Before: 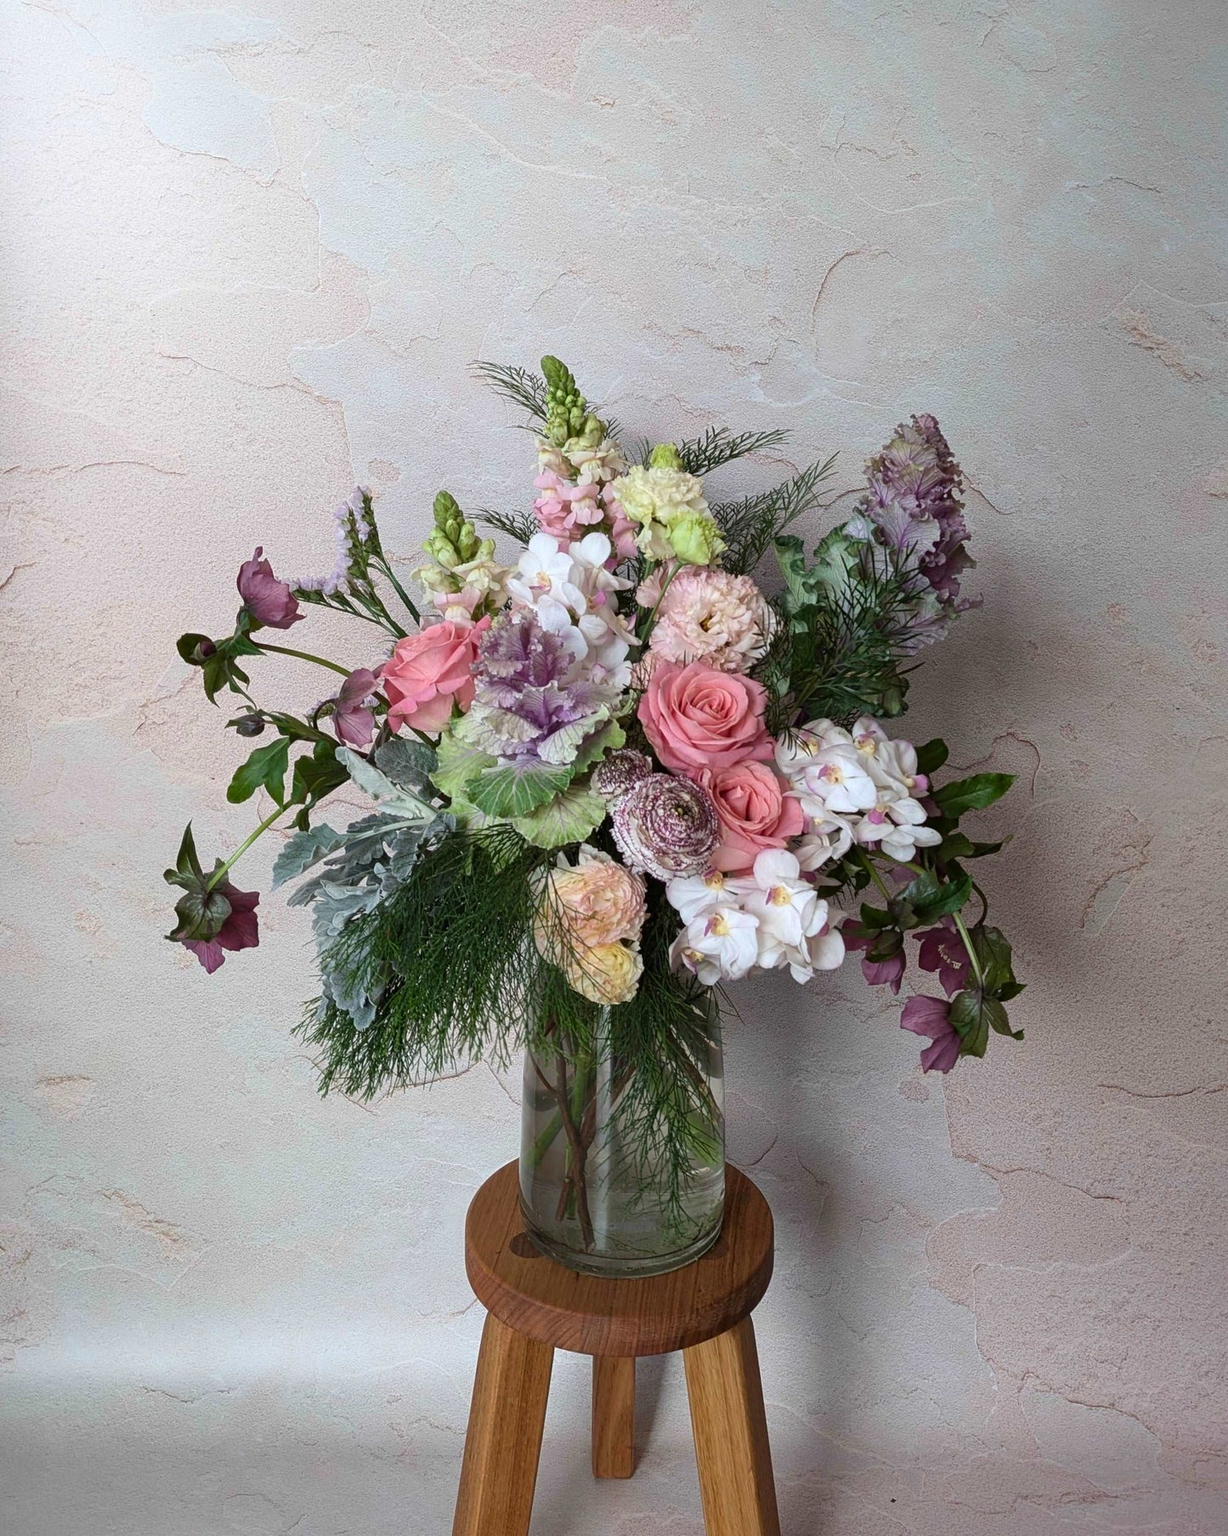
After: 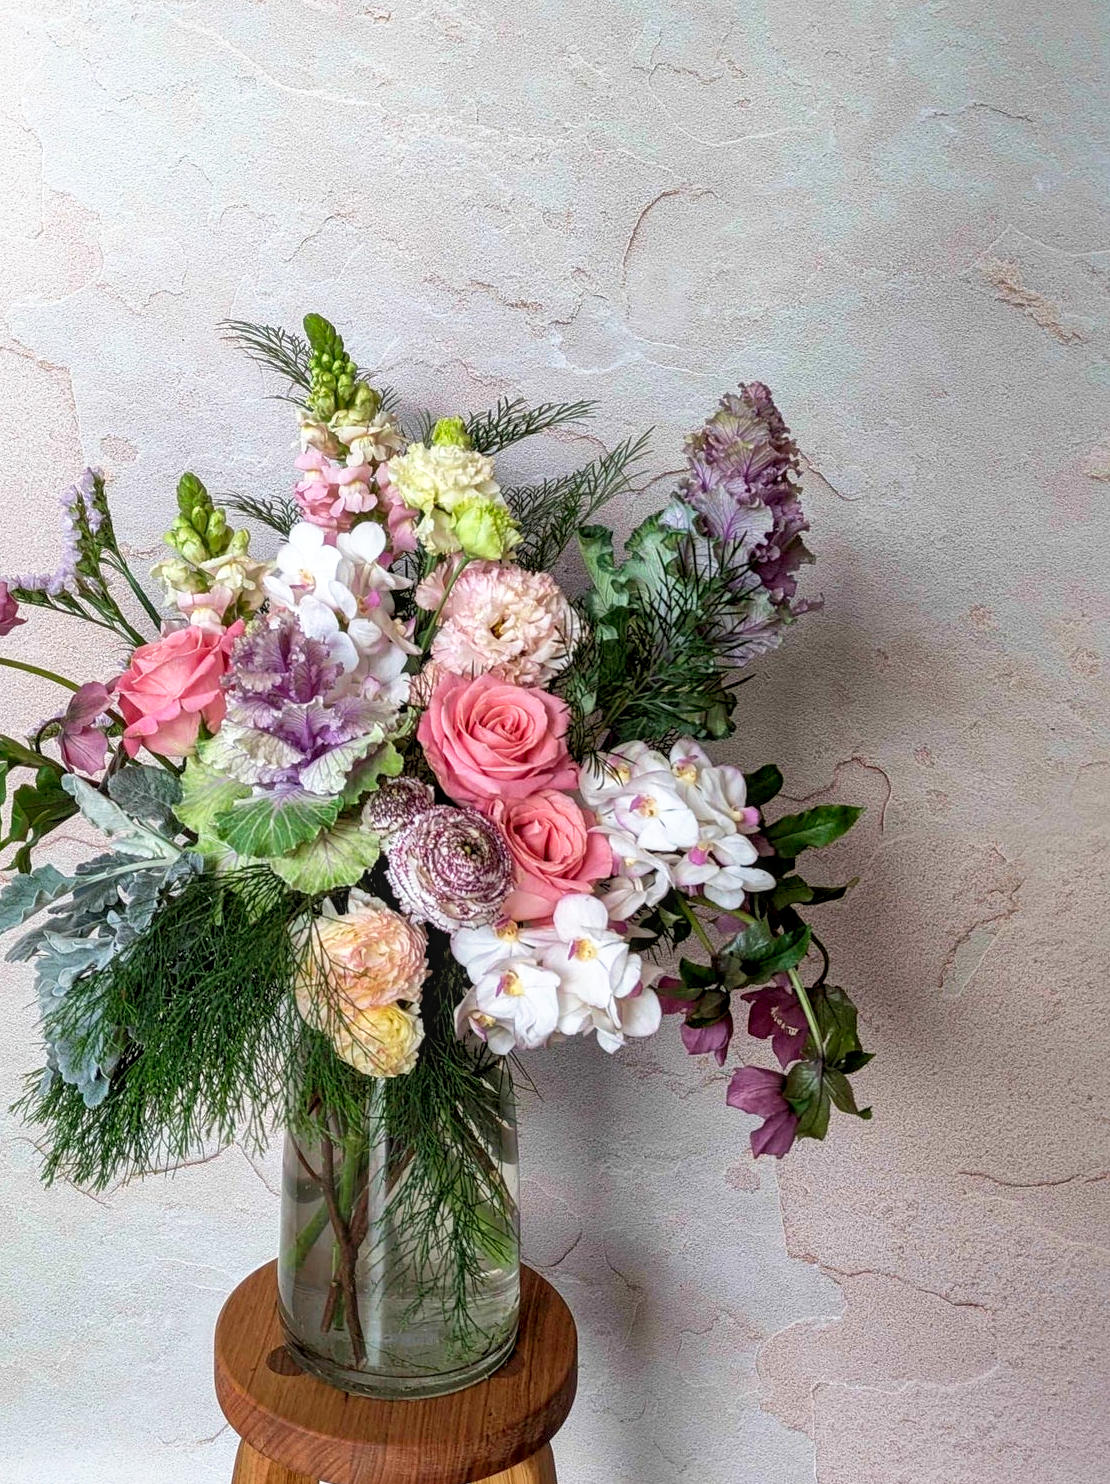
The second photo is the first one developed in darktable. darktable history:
shadows and highlights: on, module defaults
local contrast: on, module defaults
contrast brightness saturation: brightness 0.13
tone curve: curves: ch0 [(0, 0) (0.003, 0) (0.011, 0.001) (0.025, 0.002) (0.044, 0.004) (0.069, 0.006) (0.1, 0.009) (0.136, 0.03) (0.177, 0.076) (0.224, 0.13) (0.277, 0.202) (0.335, 0.28) (0.399, 0.367) (0.468, 0.46) (0.543, 0.562) (0.623, 0.67) (0.709, 0.787) (0.801, 0.889) (0.898, 0.972) (1, 1)], preserve colors none
rotate and perspective: crop left 0, crop top 0
crop: left 23.095%, top 5.827%, bottom 11.854%
